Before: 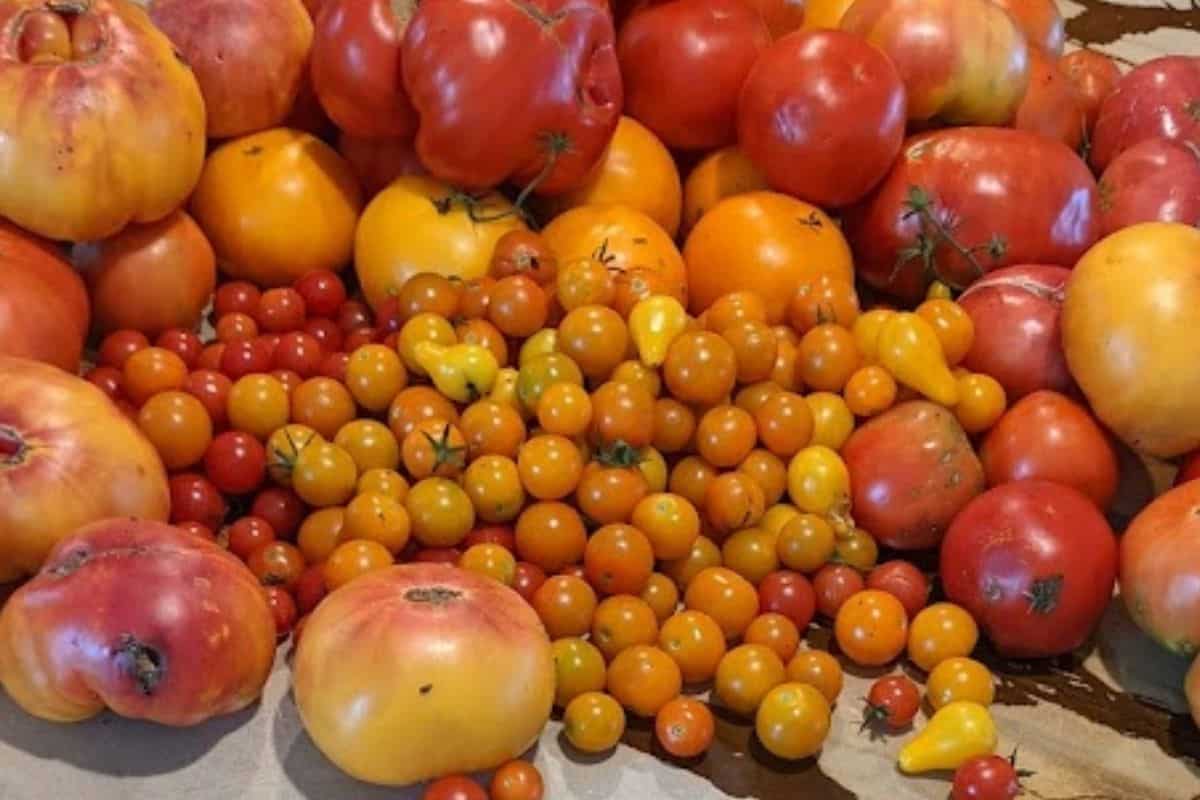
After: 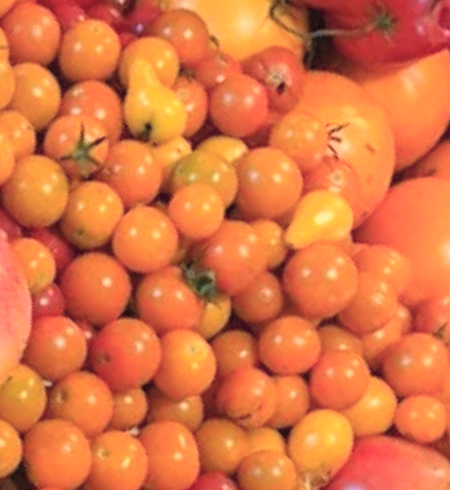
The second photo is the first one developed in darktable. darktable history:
color zones: curves: ch1 [(0.309, 0.524) (0.41, 0.329) (0.508, 0.509)]; ch2 [(0.25, 0.457) (0.75, 0.5)]
crop and rotate: angle -46.18°, top 16.35%, right 0.809%, bottom 11.679%
shadows and highlights: shadows -25.85, highlights 50.76, soften with gaussian
contrast brightness saturation: contrast 0.136, brightness 0.214
